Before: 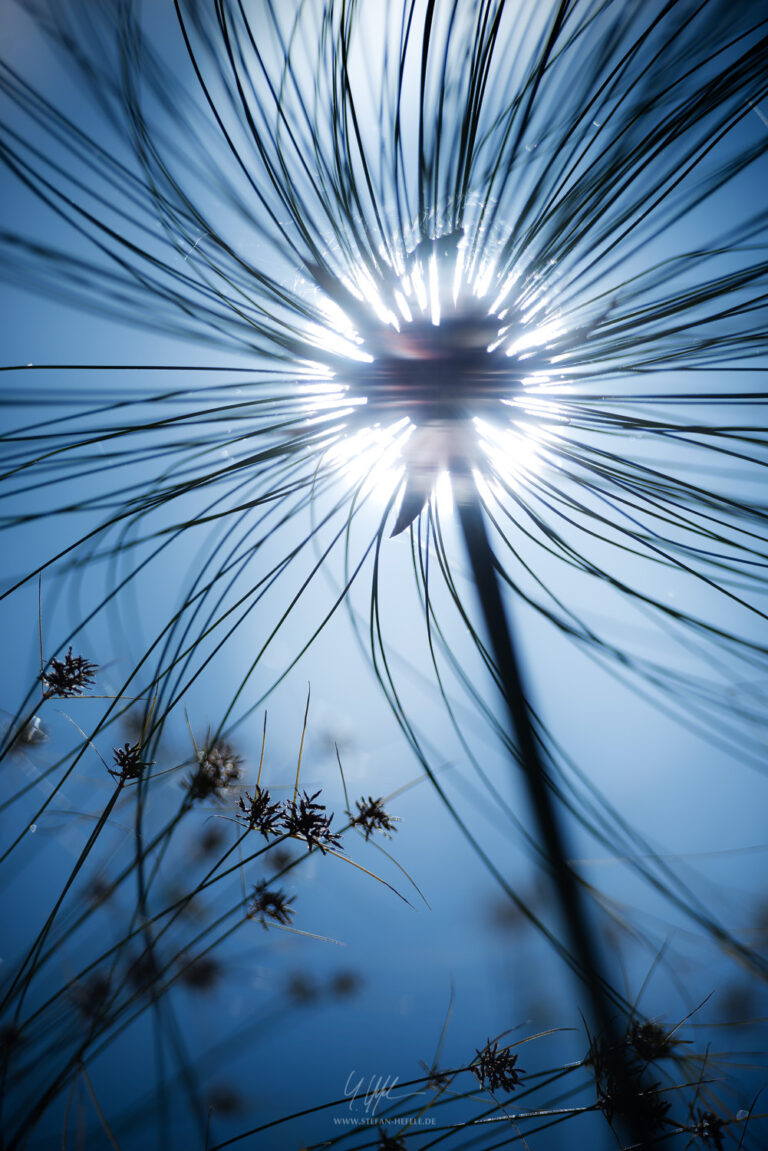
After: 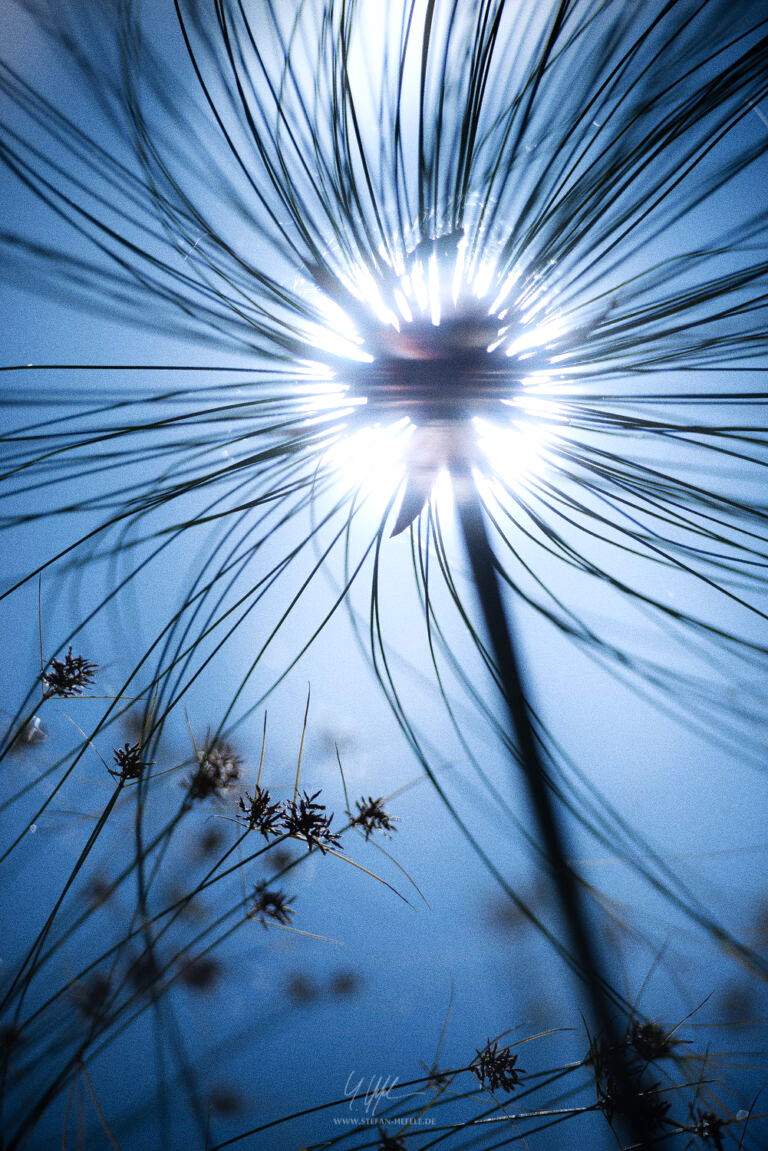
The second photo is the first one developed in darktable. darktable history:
grain: coarseness 0.09 ISO
shadows and highlights: shadows 25, highlights -25
bloom: size 3%, threshold 100%, strength 0%
white balance: red 1.009, blue 1.027
exposure: exposure 0.217 EV, compensate highlight preservation false
